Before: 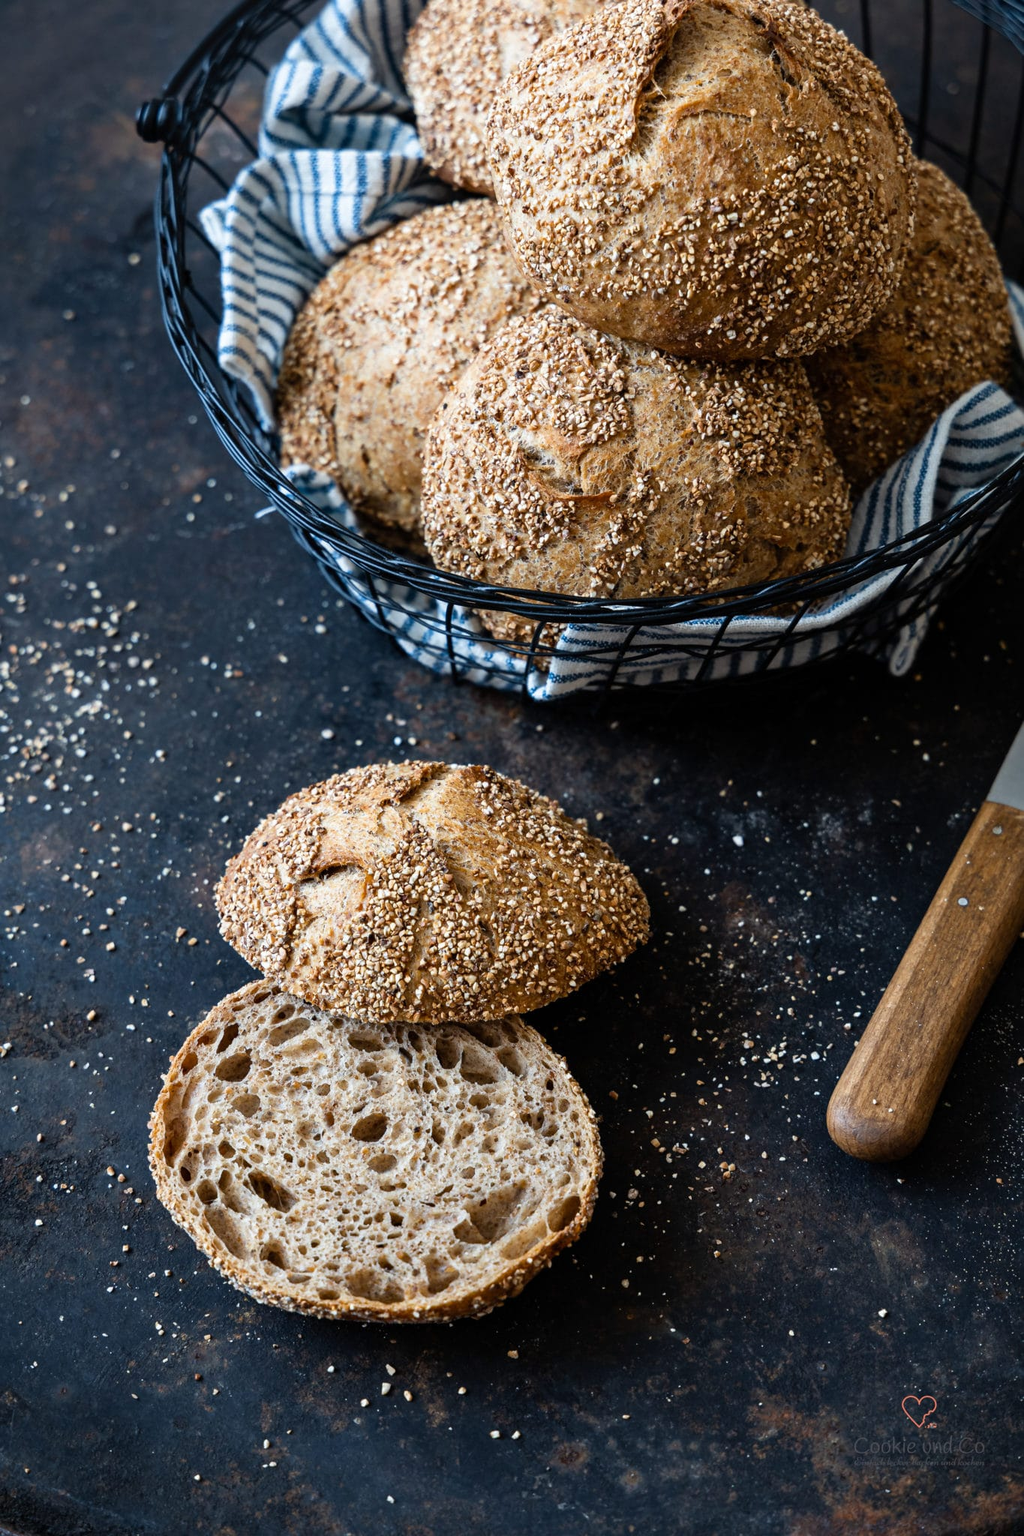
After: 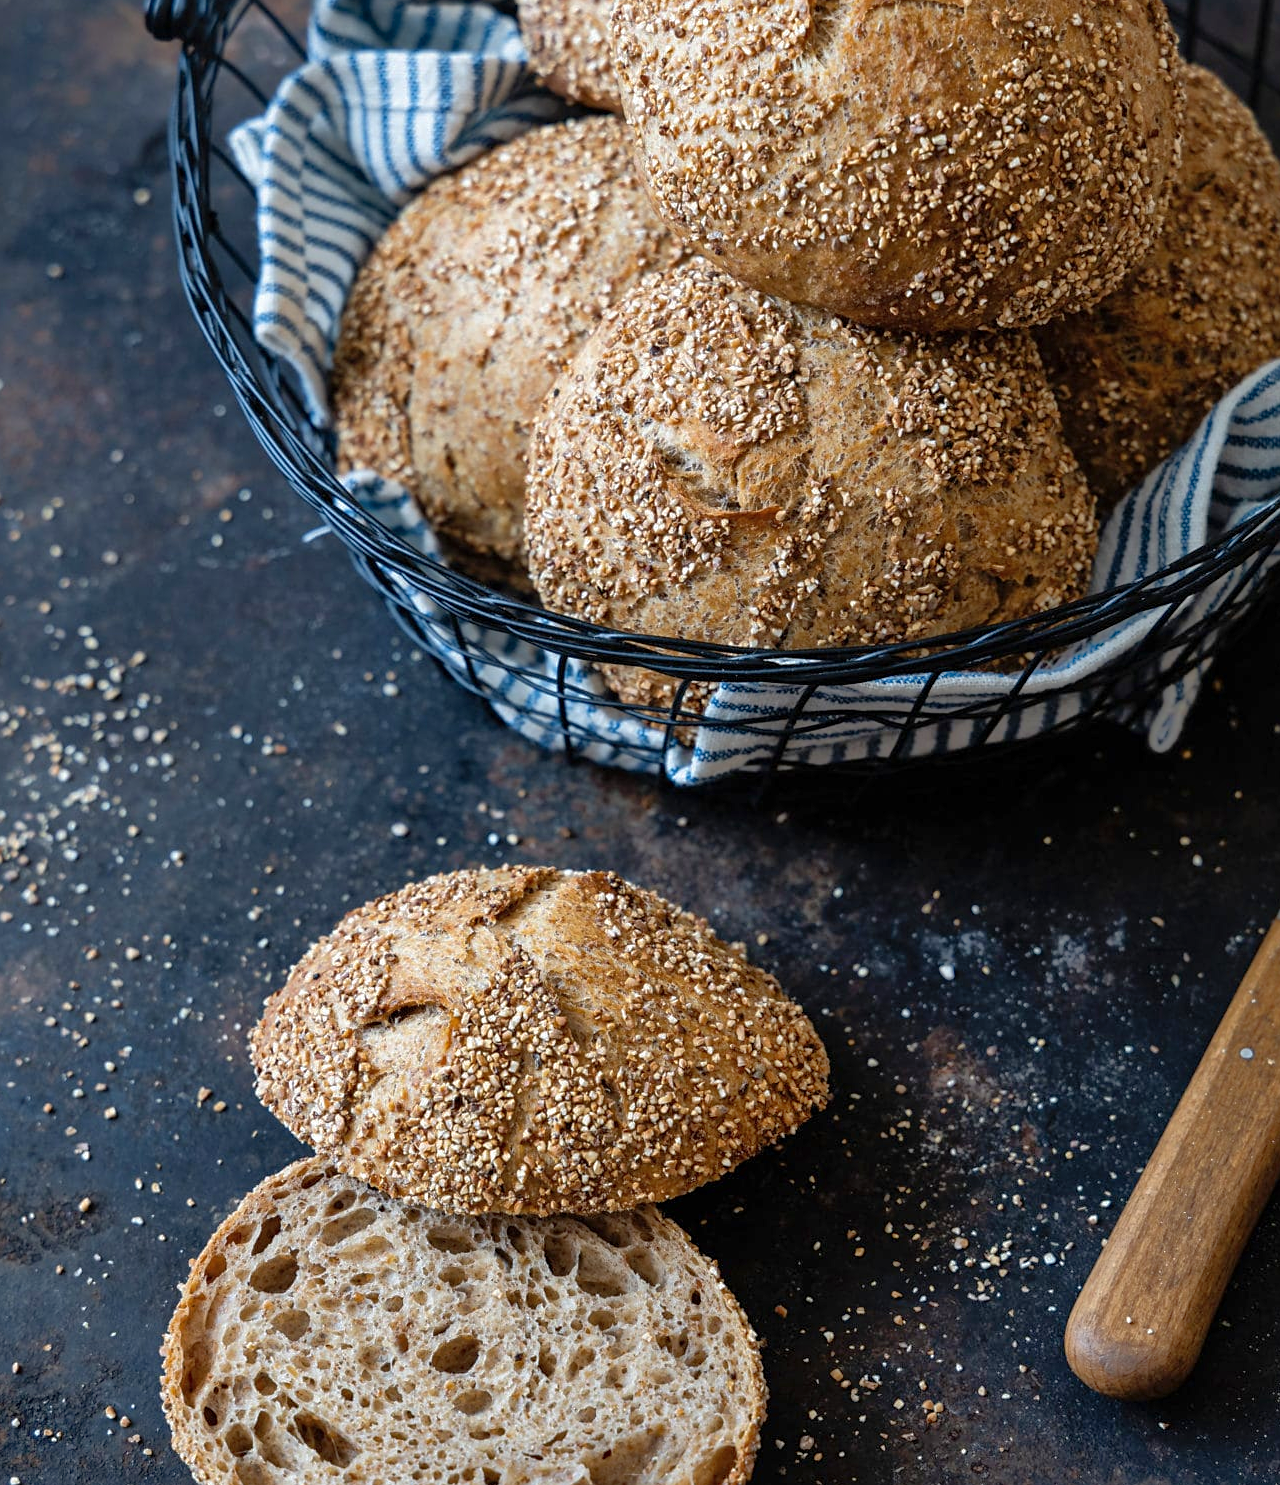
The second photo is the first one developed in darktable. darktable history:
shadows and highlights: on, module defaults
crop: left 2.737%, top 7.287%, right 3.421%, bottom 20.179%
sharpen: amount 0.2
